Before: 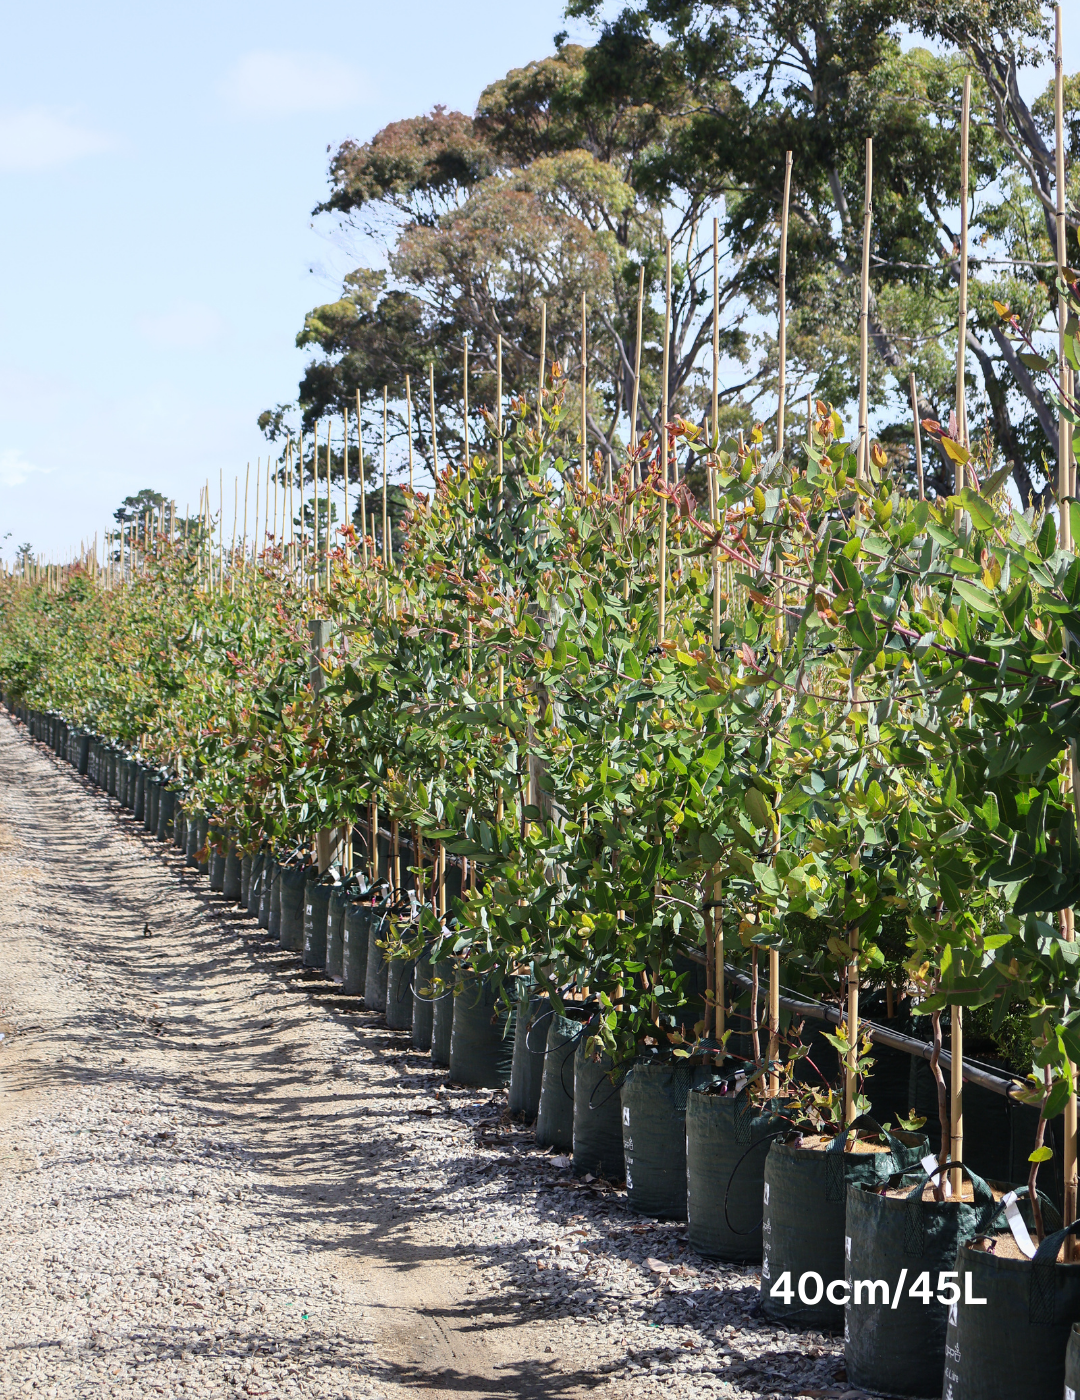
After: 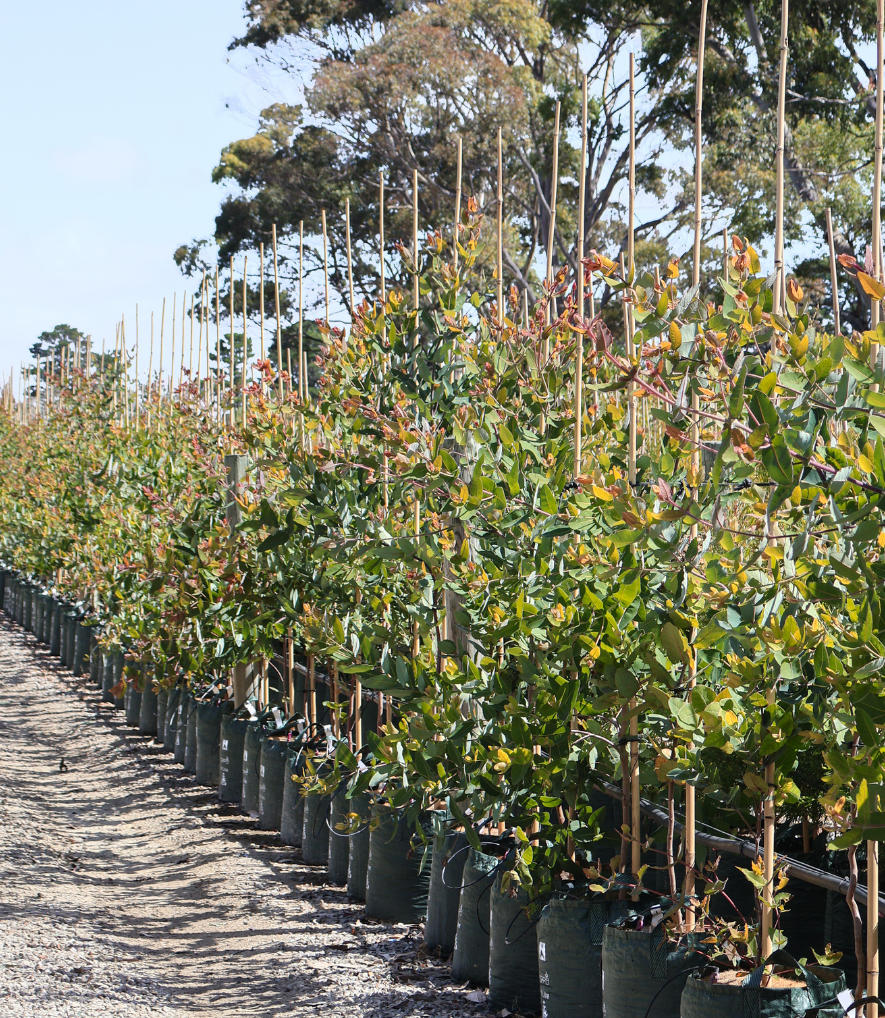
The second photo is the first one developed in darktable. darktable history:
crop: left 7.856%, top 11.836%, right 10.12%, bottom 15.387%
color zones: curves: ch1 [(0, 0.469) (0.072, 0.457) (0.243, 0.494) (0.429, 0.5) (0.571, 0.5) (0.714, 0.5) (0.857, 0.5) (1, 0.469)]; ch2 [(0, 0.499) (0.143, 0.467) (0.242, 0.436) (0.429, 0.493) (0.571, 0.5) (0.714, 0.5) (0.857, 0.5) (1, 0.499)]
